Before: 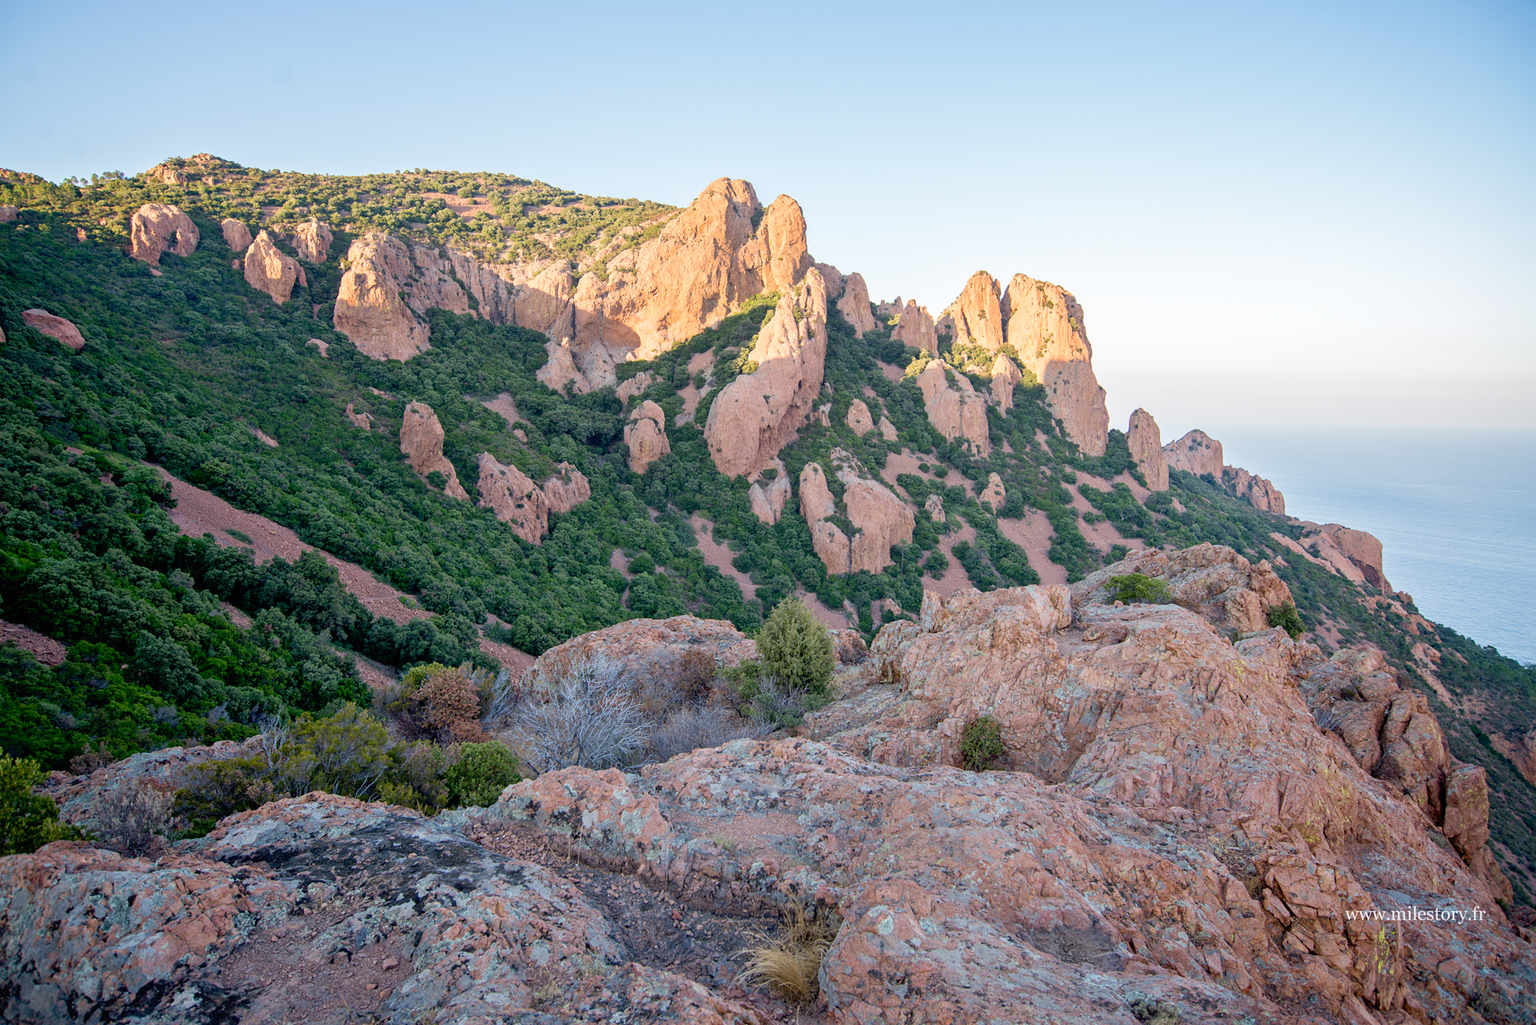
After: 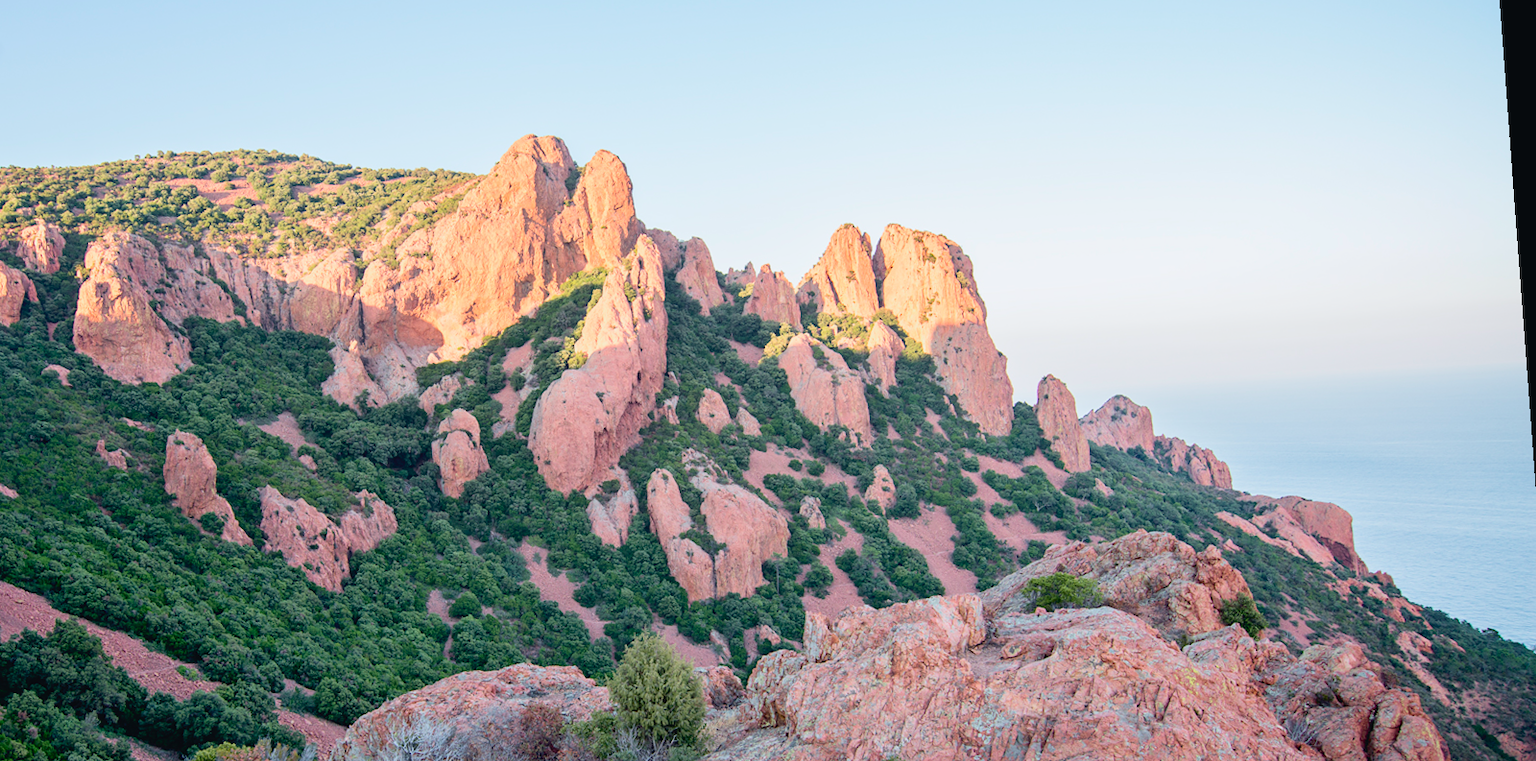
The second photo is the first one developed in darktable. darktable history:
crop: left 18.38%, top 11.092%, right 2.134%, bottom 33.217%
tone curve: curves: ch0 [(0, 0.025) (0.15, 0.143) (0.452, 0.486) (0.751, 0.788) (1, 0.961)]; ch1 [(0, 0) (0.416, 0.4) (0.476, 0.469) (0.497, 0.494) (0.546, 0.571) (0.566, 0.607) (0.62, 0.657) (1, 1)]; ch2 [(0, 0) (0.386, 0.397) (0.505, 0.498) (0.547, 0.546) (0.579, 0.58) (1, 1)], color space Lab, independent channels, preserve colors none
rotate and perspective: rotation -4.25°, automatic cropping off
